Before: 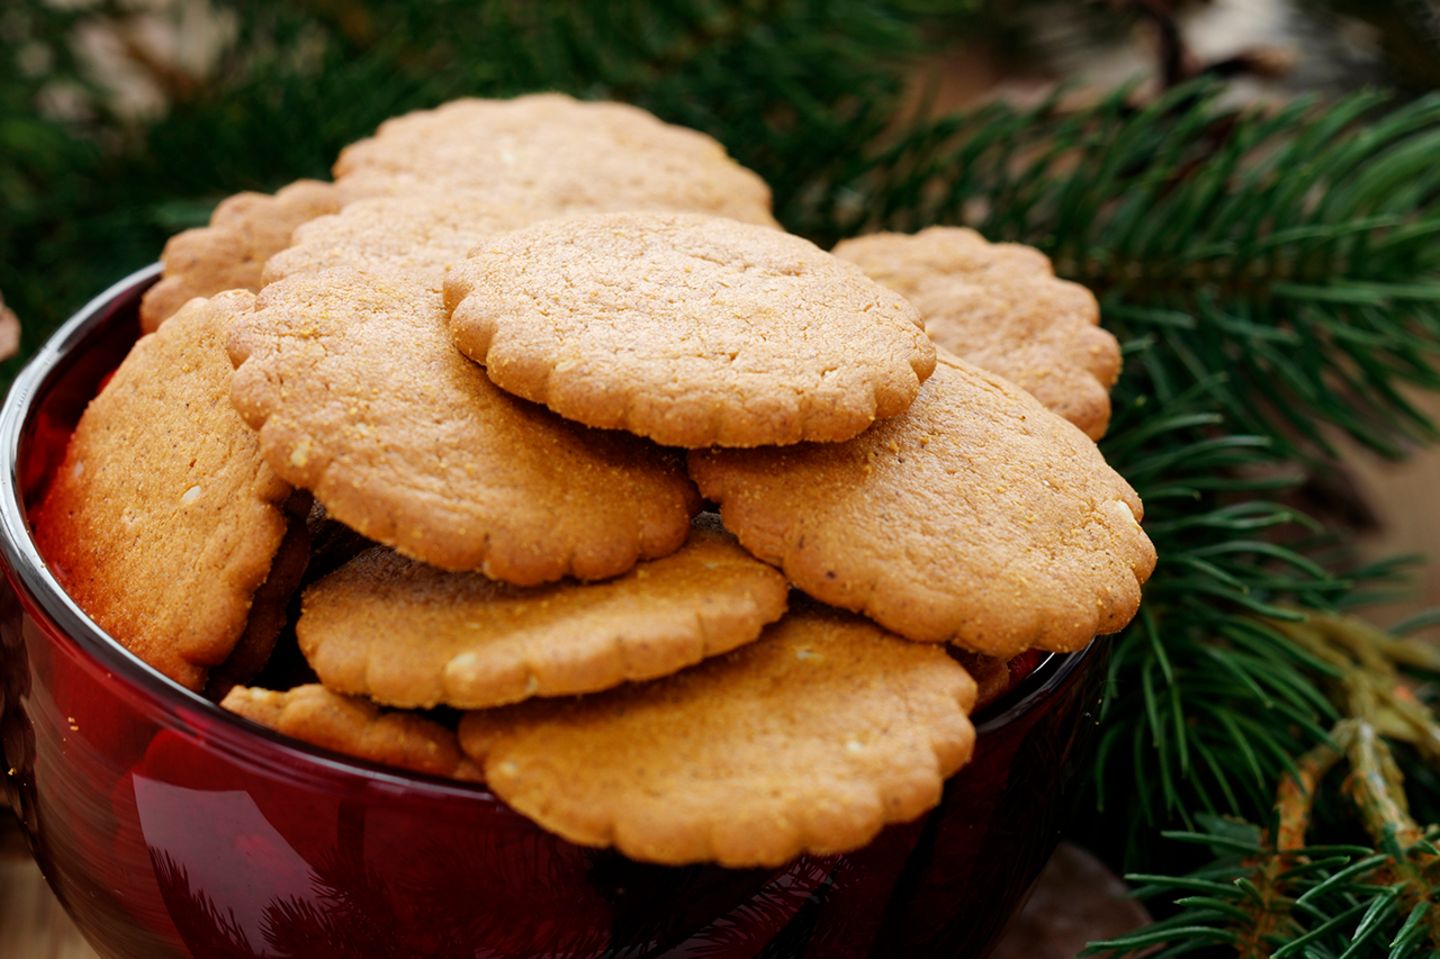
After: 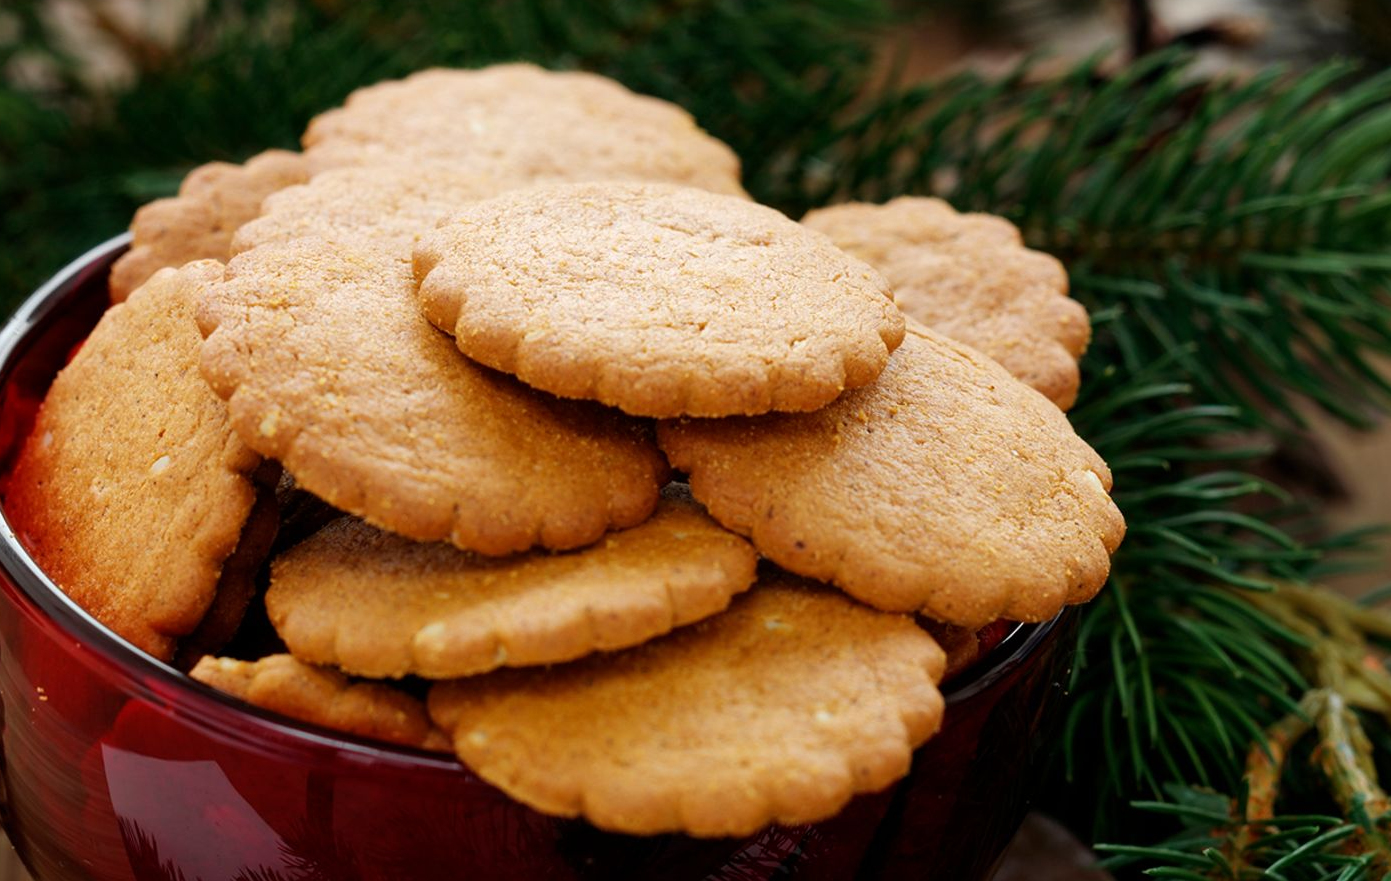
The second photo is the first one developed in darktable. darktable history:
crop: left 2.169%, top 3.196%, right 1.184%, bottom 4.87%
